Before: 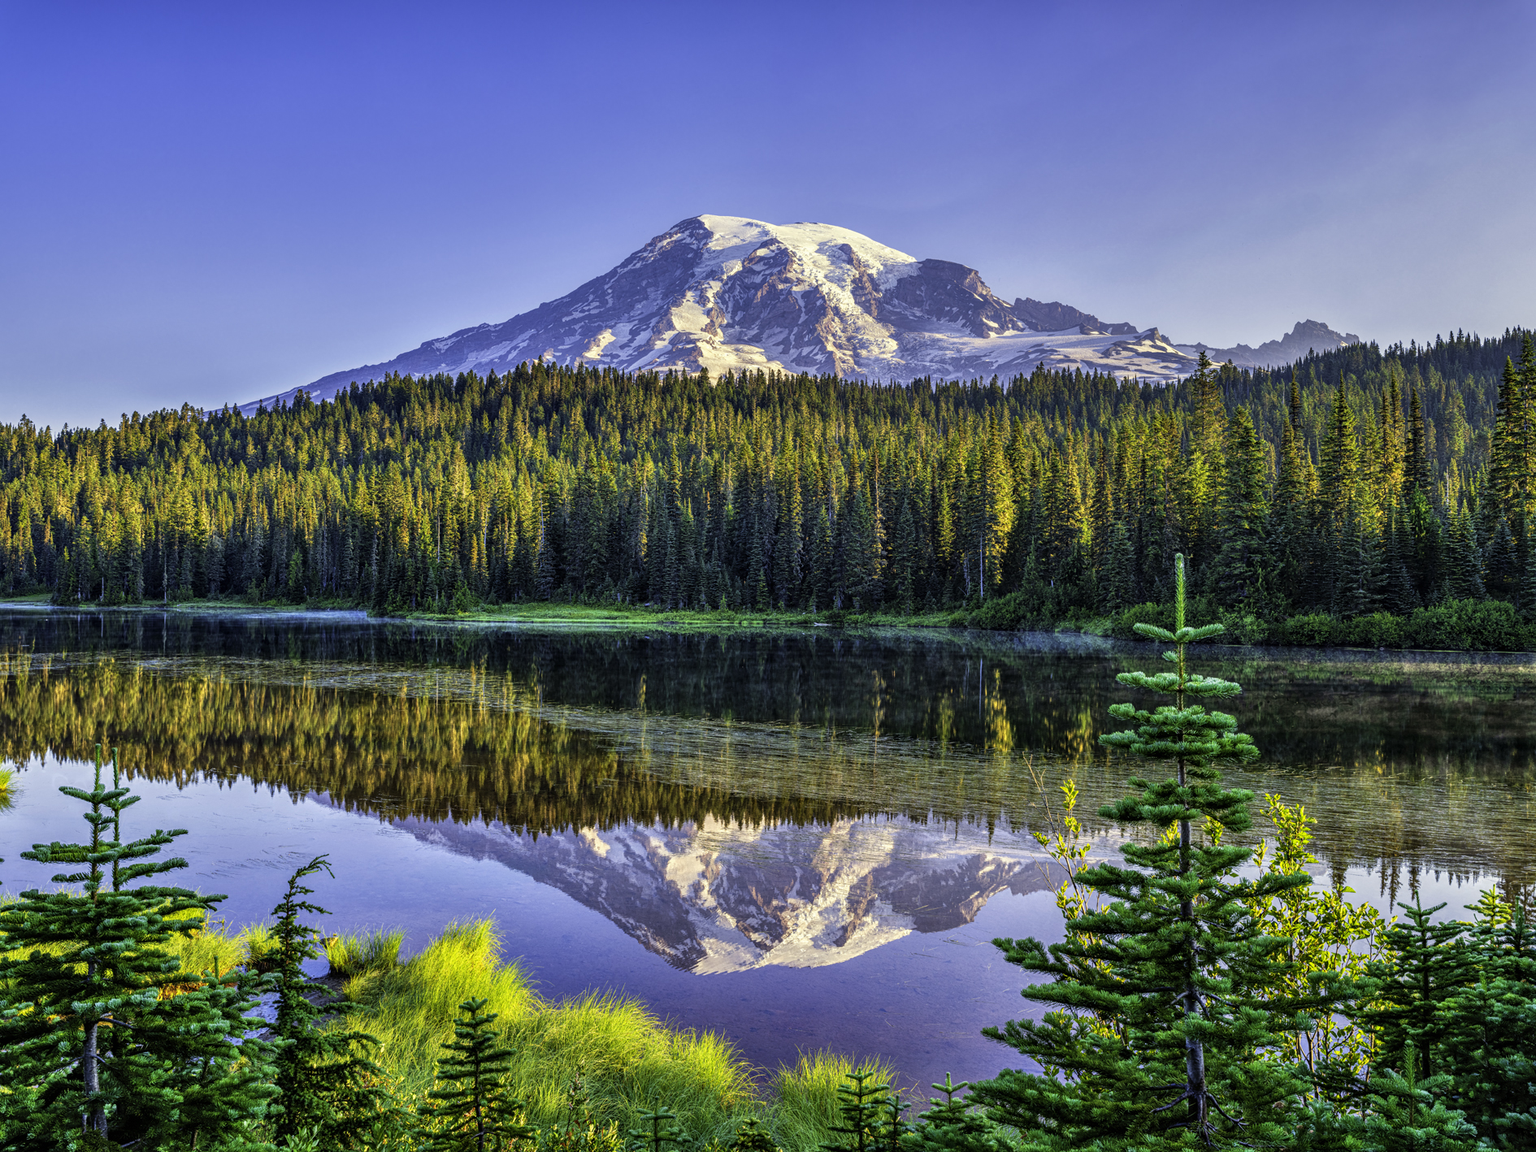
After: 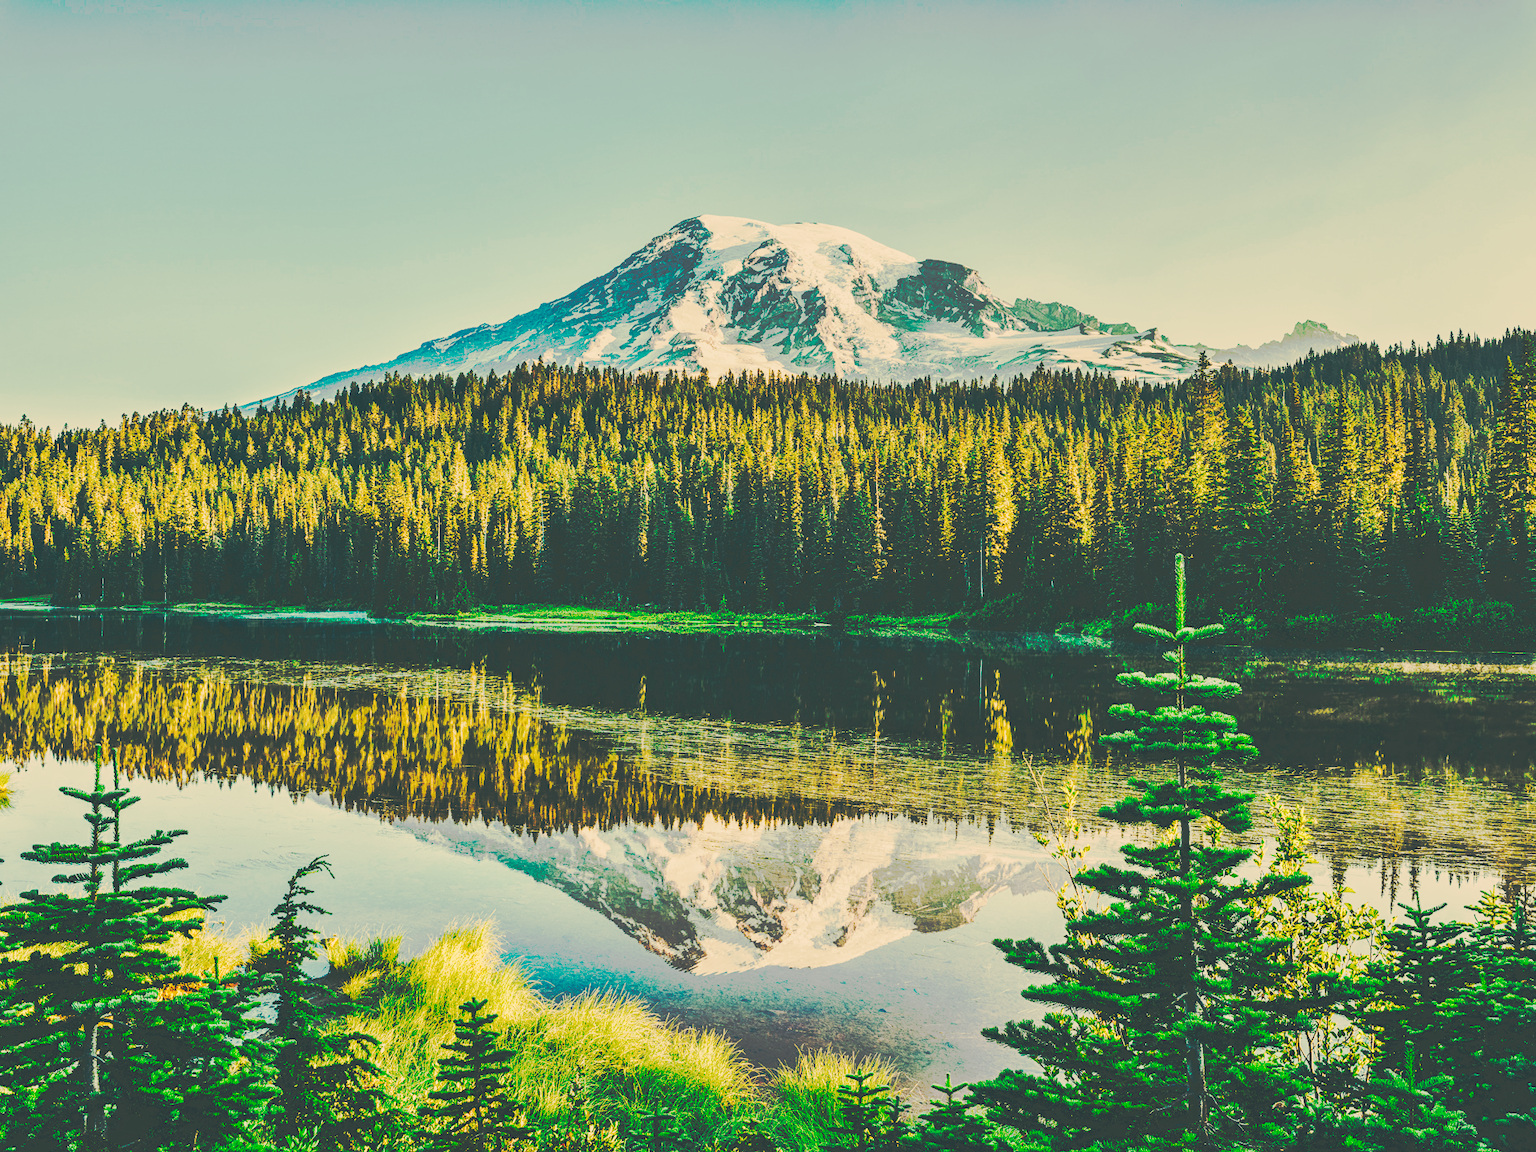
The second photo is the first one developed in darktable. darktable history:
tone curve: curves: ch0 [(0, 0) (0.003, 0.002) (0.011, 0.01) (0.025, 0.022) (0.044, 0.039) (0.069, 0.06) (0.1, 0.087) (0.136, 0.118) (0.177, 0.154) (0.224, 0.195) (0.277, 0.241) (0.335, 0.292) (0.399, 0.347) (0.468, 0.408) (0.543, 0.68) (0.623, 0.737) (0.709, 0.797) (0.801, 0.861) (0.898, 0.928) (1, 1)], preserve colors none
color look up table: target L [85.63, 85.12, 83.13, 81.5, 75.81, 70.56, 63.93, 51.4, 44.04, 35.92, 32.33, 31.07, 200, 81.52, 81.5, 75.95, 68.77, 73.59, 62.99, 61.44, 60.26, 59.66, 49.07, 36.05, 31.93, 30.54, 85.45, 85.22, 80.31, 80.23, 78.3, 73.53, 80.73, 74.28, 75.45, 75.04, 57.52, 46.74, 38.74, 37.39, 42.17, 33.12, 29.99, 81.47, 81.9, 70.21, 58.55, 42.86, 30.86], target a [4.651, 2.211, -5.47, -7.875, -9.397, -21.24, -57.4, -36.24, -9.021, -12.1, -13.41, -6.202, 0, 6.485, 8.336, 18.72, 5.231, 27.95, 31.35, 16.14, 50.06, 43.43, 36.62, -0.789, 1.848, -4.471, 7.063, 7.646, 12.61, 6.282, 1.401, -0.695, 11.53, 10.65, 2.082, 10.96, 18.11, 5.754, 31.31, -3.739, 17.61, 2.632, -4.958, -14.89, -4.017, -26.79, -15.81, -20.96, -7.254], target b [27.5, 31.9, 35.57, 30.72, 34.85, 26.36, 44.91, 27.68, 21.75, 5.615, 4.137, 2.484, 0, 40.99, 31.82, 57.72, 52.99, 40.25, 45.37, 32.61, 24.19, 43.58, 24.15, 4.839, 3.945, 1.095, 25.77, 24.95, 27.19, 26.86, 19.75, 26.85, 23.5, 23.48, 12.97, 19.18, 16.11, -10.79, 7.29, -3.848, -23.09, -11.46, -0.373, 23.69, 25.67, 14.46, 0.075, -1.541, 1.501], num patches 49
